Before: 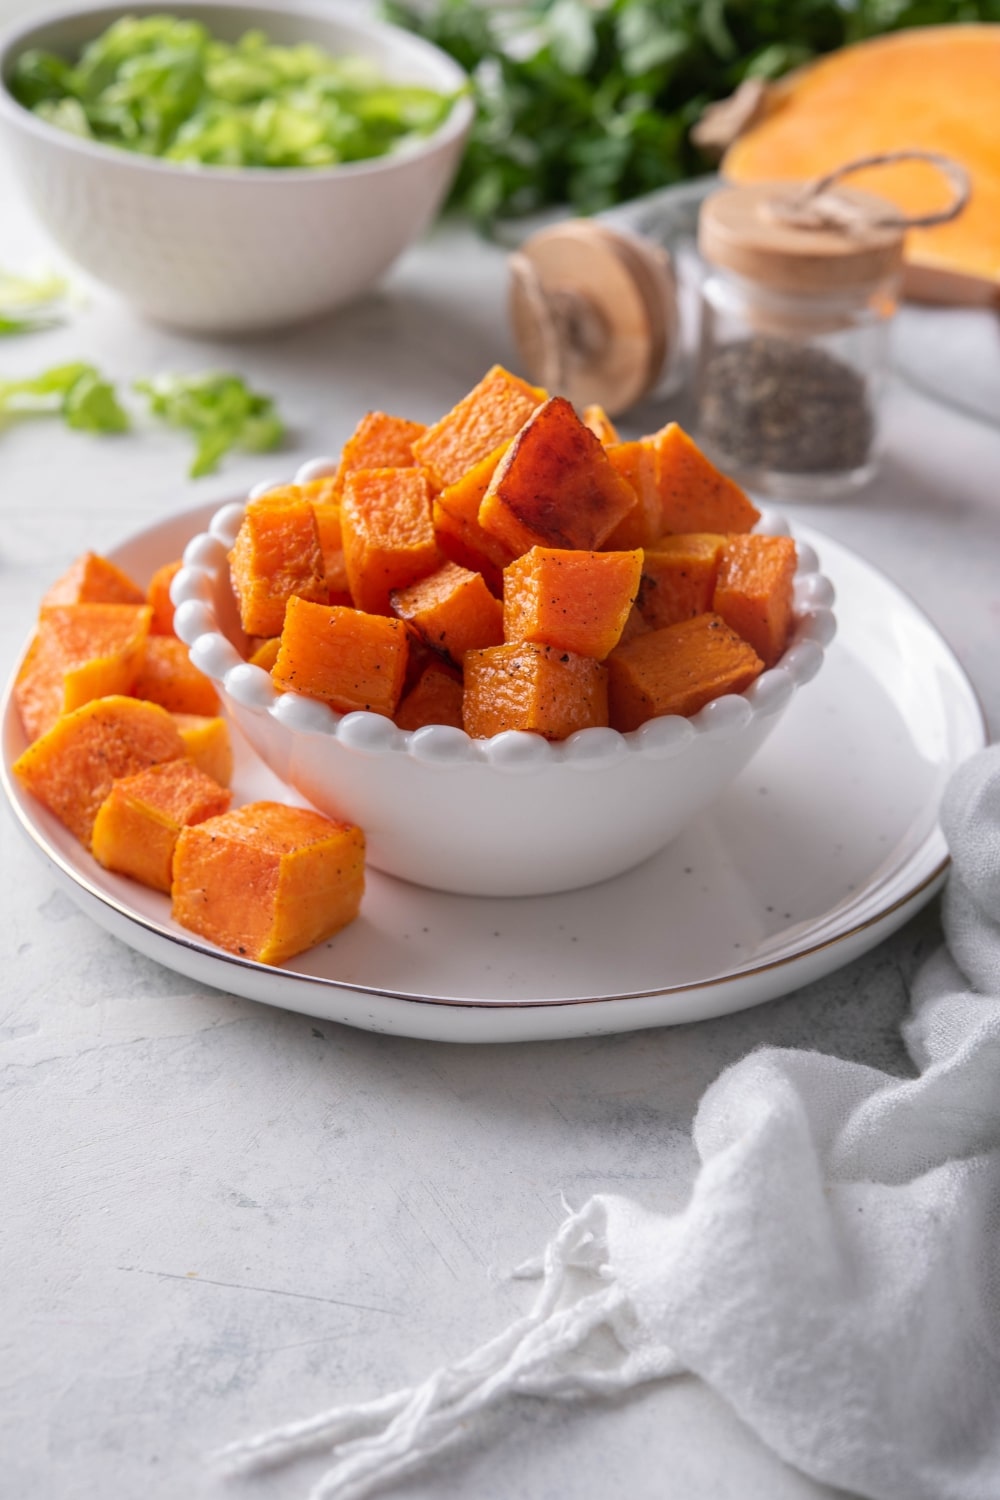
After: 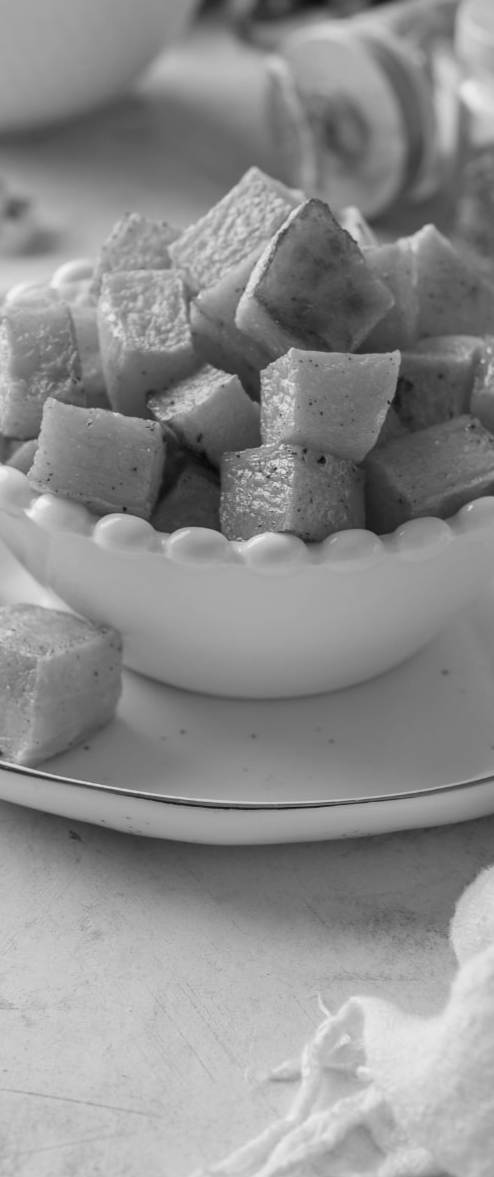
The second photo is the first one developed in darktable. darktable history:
crop and rotate: angle 0.02°, left 24.353%, top 13.219%, right 26.156%, bottom 8.224%
monochrome: a 30.25, b 92.03
